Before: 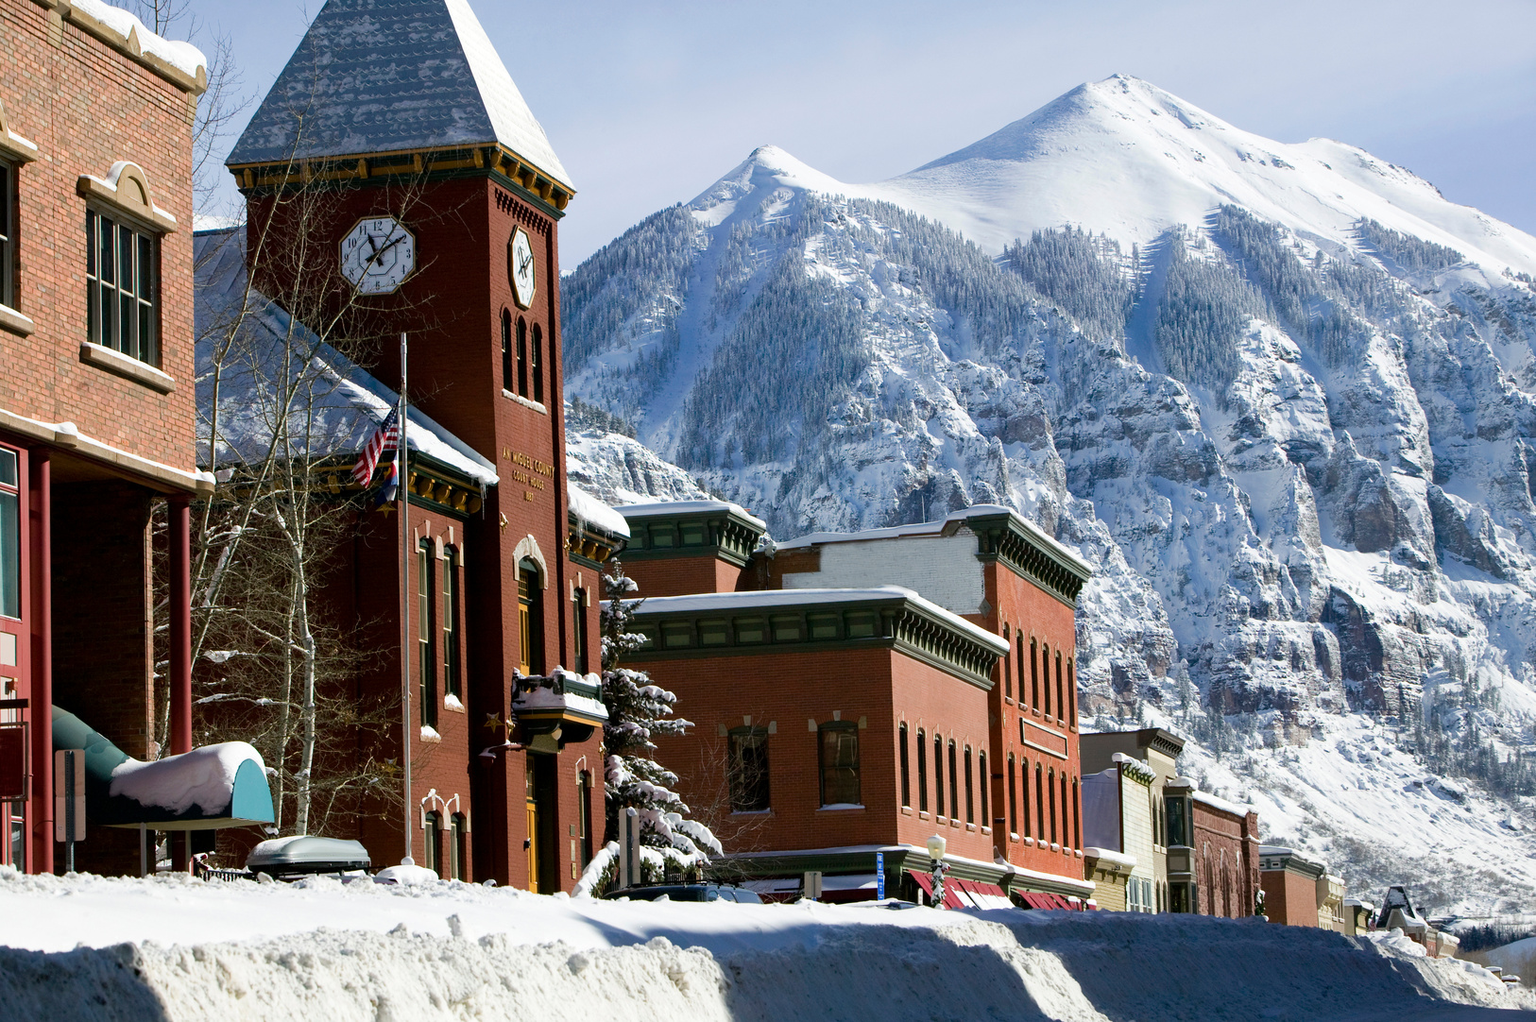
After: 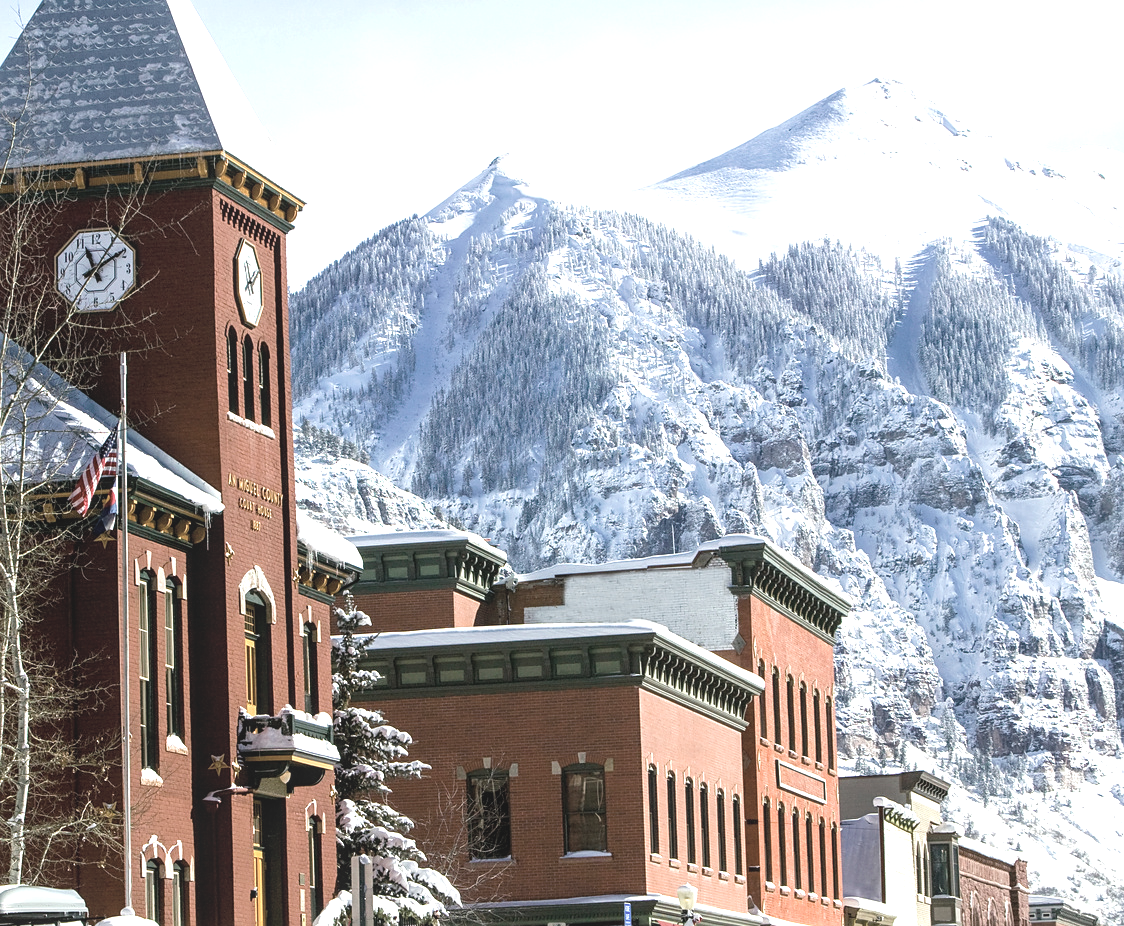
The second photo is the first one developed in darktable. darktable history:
exposure: exposure 1.265 EV, compensate exposure bias true, compensate highlight preservation false
sharpen: radius 1.603, amount 0.362, threshold 1.19
contrast brightness saturation: contrast -0.296
crop: left 18.731%, right 12.097%, bottom 14.404%
levels: levels [0.062, 0.494, 0.925]
local contrast: on, module defaults
color correction: highlights b* -0.027, saturation 0.562
